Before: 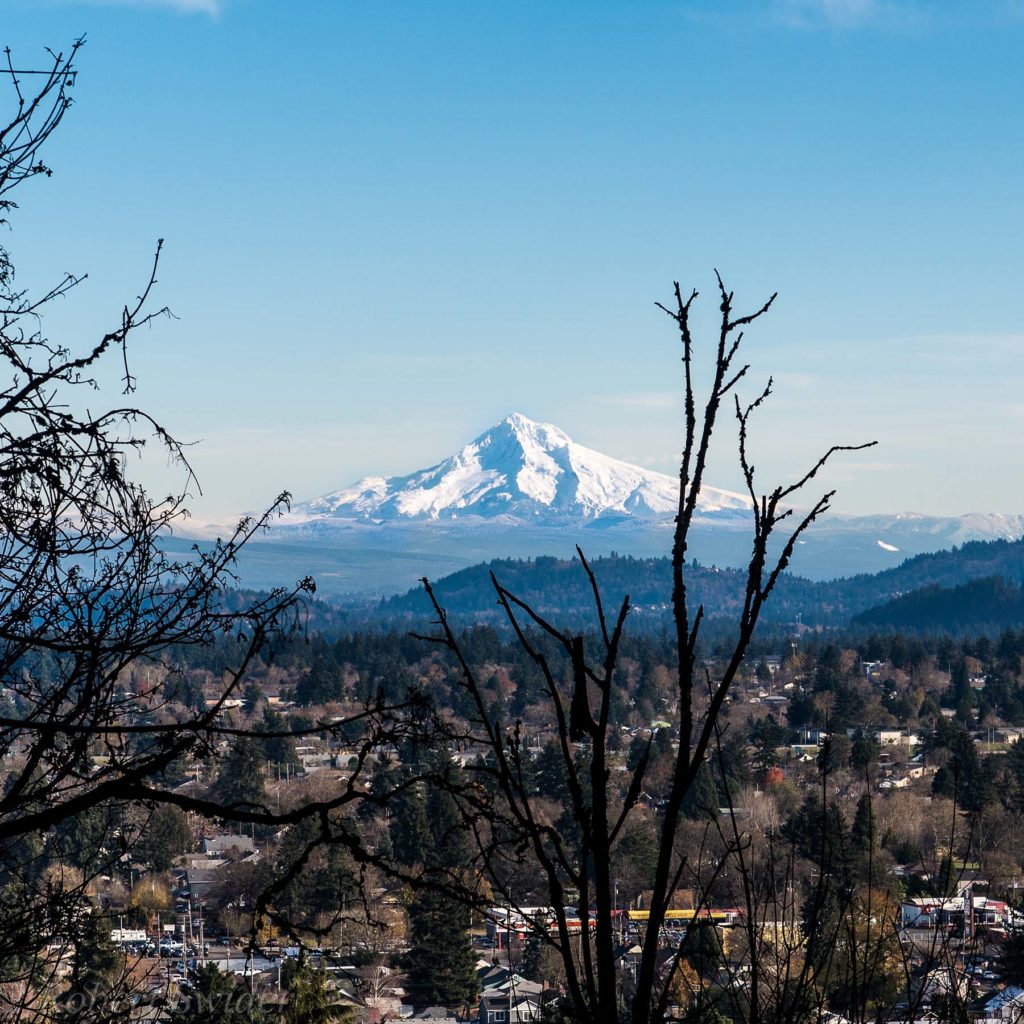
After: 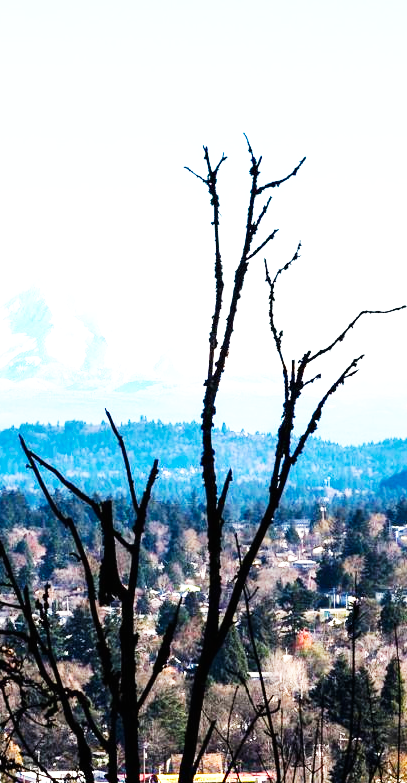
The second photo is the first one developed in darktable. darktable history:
base curve: curves: ch0 [(0, 0) (0.007, 0.004) (0.027, 0.03) (0.046, 0.07) (0.207, 0.54) (0.442, 0.872) (0.673, 0.972) (1, 1)], preserve colors none
exposure: black level correction 0, exposure 1.199 EV, compensate highlight preservation false
crop: left 46.044%, top 13.356%, right 14.137%, bottom 10.114%
